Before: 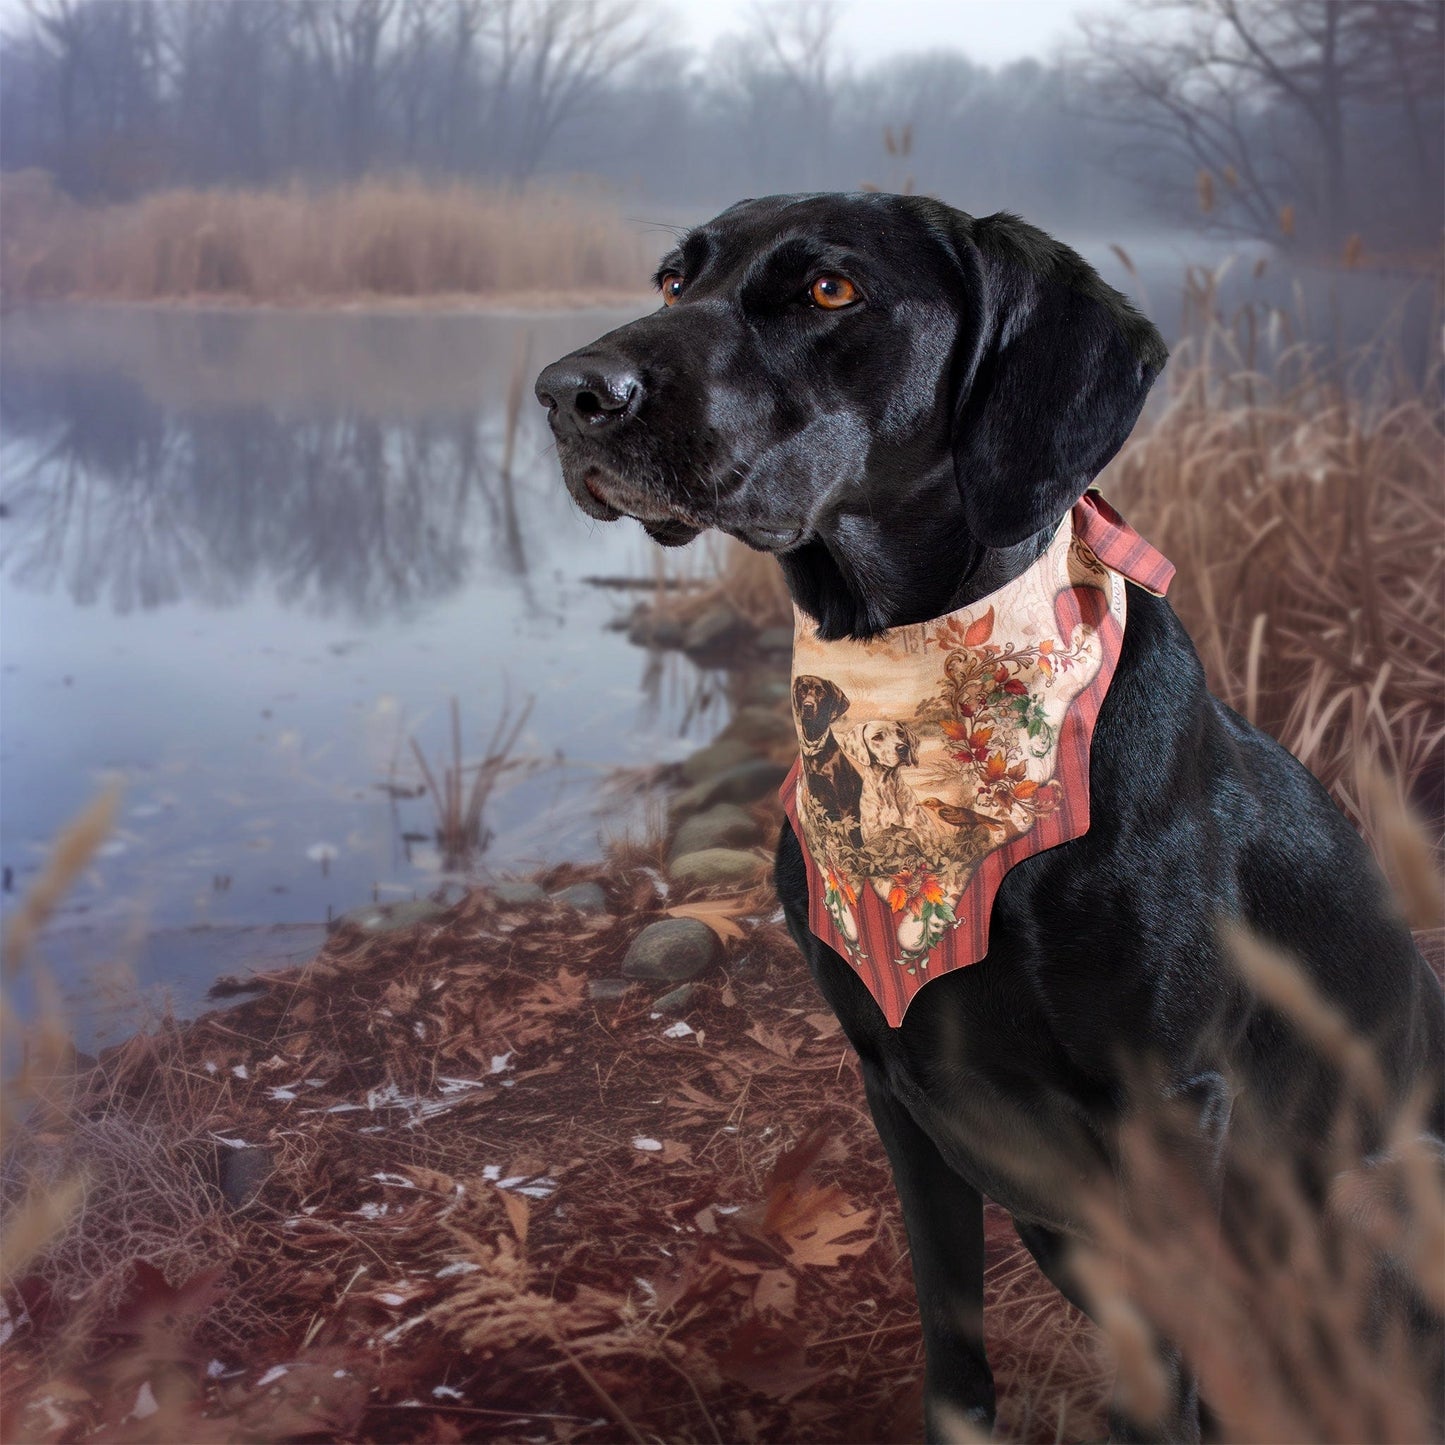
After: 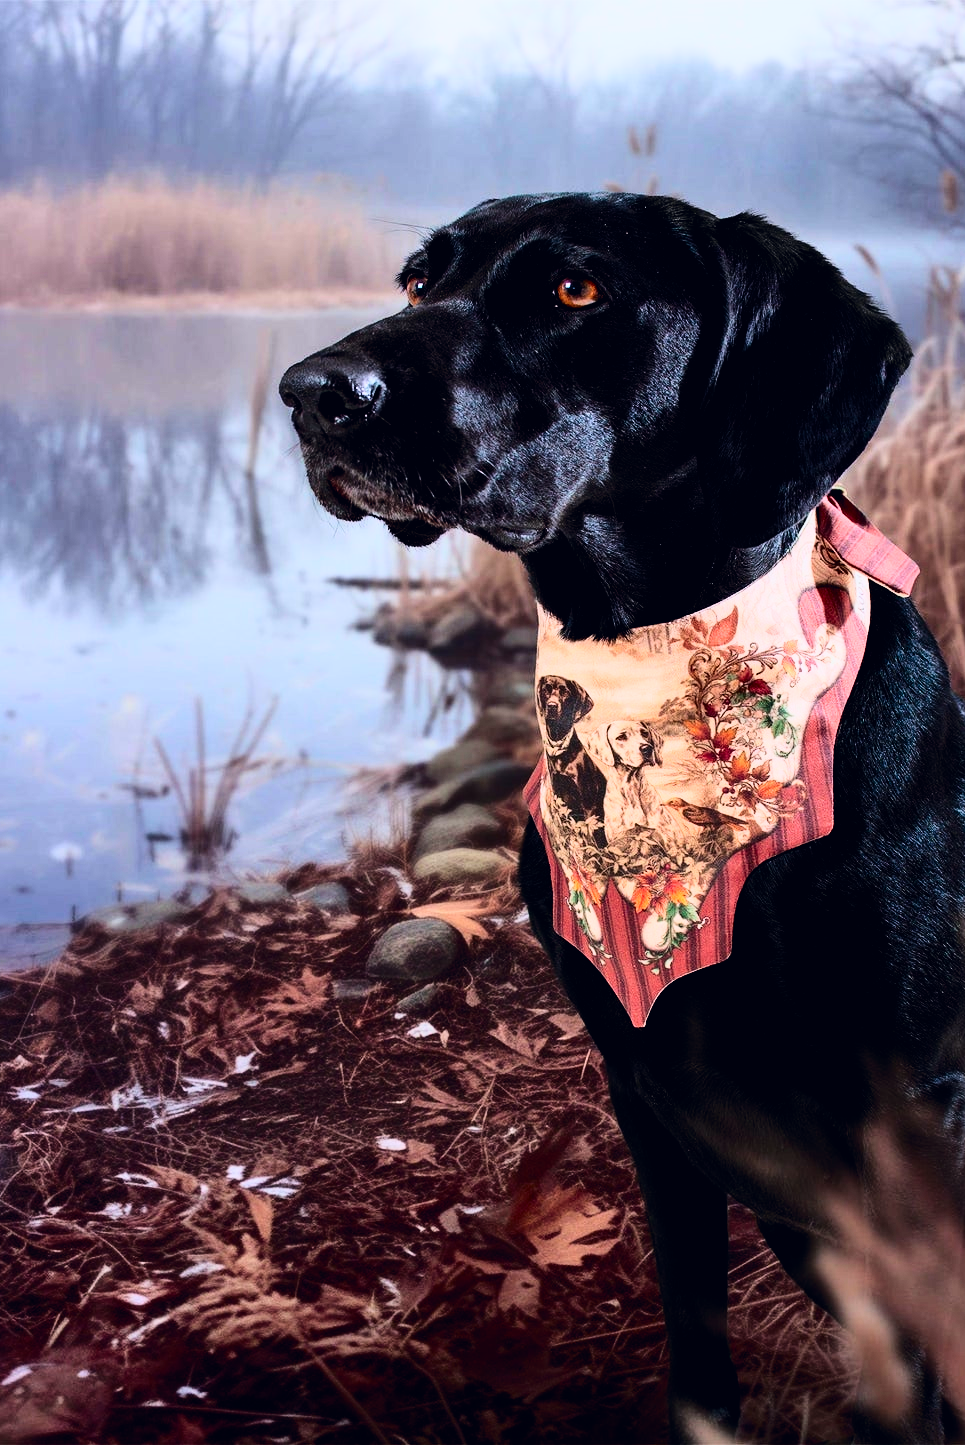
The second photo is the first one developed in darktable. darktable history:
filmic rgb: black relative exposure -5 EV, white relative exposure 3.5 EV, hardness 3.19, contrast 1.2, highlights saturation mix -50%
tone curve: curves: ch0 [(0, 0) (0.236, 0.124) (0.373, 0.304) (0.542, 0.593) (0.737, 0.873) (1, 1)]; ch1 [(0, 0) (0.399, 0.328) (0.488, 0.484) (0.598, 0.624) (1, 1)]; ch2 [(0, 0) (0.448, 0.405) (0.523, 0.511) (0.592, 0.59) (1, 1)], color space Lab, independent channels, preserve colors none
crop and rotate: left 17.732%, right 15.423%
contrast brightness saturation: brightness 0.09, saturation 0.19
